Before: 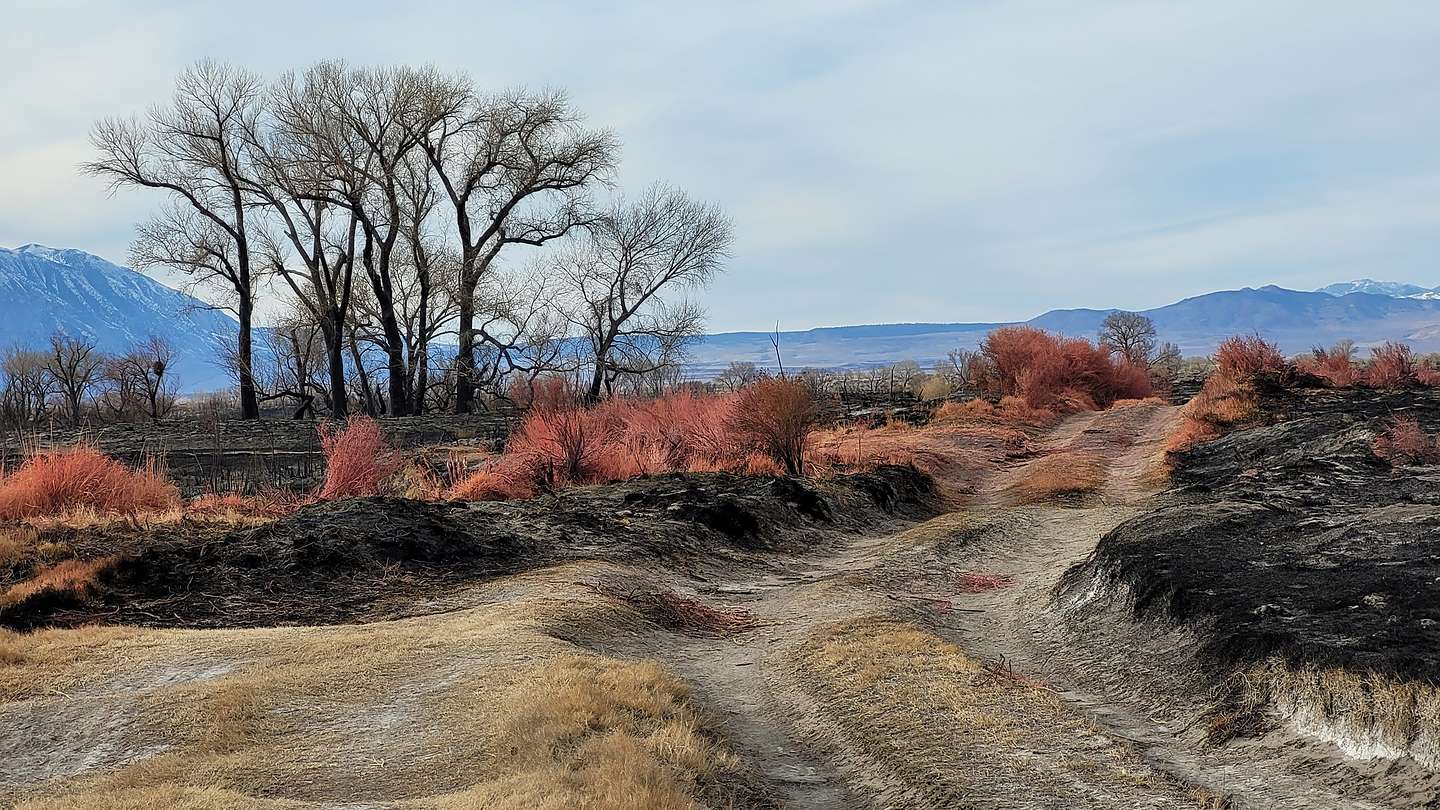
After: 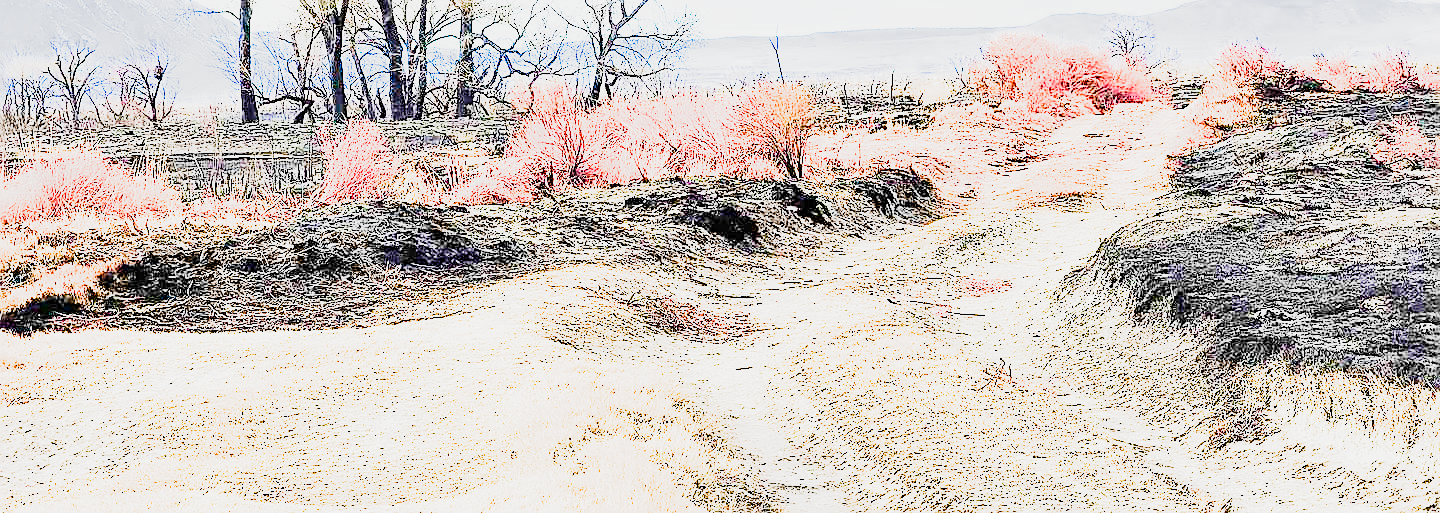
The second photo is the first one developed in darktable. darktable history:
tone equalizer: -7 EV 0.143 EV, -6 EV 0.595 EV, -5 EV 1.18 EV, -4 EV 1.37 EV, -3 EV 1.12 EV, -2 EV 0.6 EV, -1 EV 0.152 EV, edges refinement/feathering 500, mask exposure compensation -1.57 EV, preserve details no
color balance rgb: perceptual saturation grading › global saturation 20%, perceptual saturation grading › highlights -50.038%, perceptual saturation grading › shadows 31.216%, global vibrance 20%
filmic rgb: middle gray luminance 4.5%, black relative exposure -13.14 EV, white relative exposure 5.04 EV, threshold 2.99 EV, target black luminance 0%, hardness 5.18, latitude 59.49%, contrast 0.766, highlights saturation mix 4.61%, shadows ↔ highlights balance 25.82%, add noise in highlights 0, color science v3 (2019), use custom middle-gray values true, contrast in highlights soft, enable highlight reconstruction true
sharpen: on, module defaults
exposure: black level correction 0, exposure 1.473 EV, compensate highlight preservation false
crop and rotate: top 36.649%
tone curve: curves: ch0 [(0, 0) (0.081, 0.033) (0.192, 0.124) (0.283, 0.238) (0.407, 0.476) (0.495, 0.521) (0.661, 0.756) (0.788, 0.87) (1, 0.951)]; ch1 [(0, 0) (0.161, 0.092) (0.35, 0.33) (0.392, 0.392) (0.427, 0.426) (0.479, 0.472) (0.505, 0.497) (0.521, 0.524) (0.567, 0.56) (0.583, 0.592) (0.625, 0.627) (0.678, 0.733) (1, 1)]; ch2 [(0, 0) (0.346, 0.362) (0.404, 0.427) (0.502, 0.499) (0.531, 0.523) (0.544, 0.561) (0.58, 0.59) (0.629, 0.642) (0.717, 0.678) (1, 1)], preserve colors none
